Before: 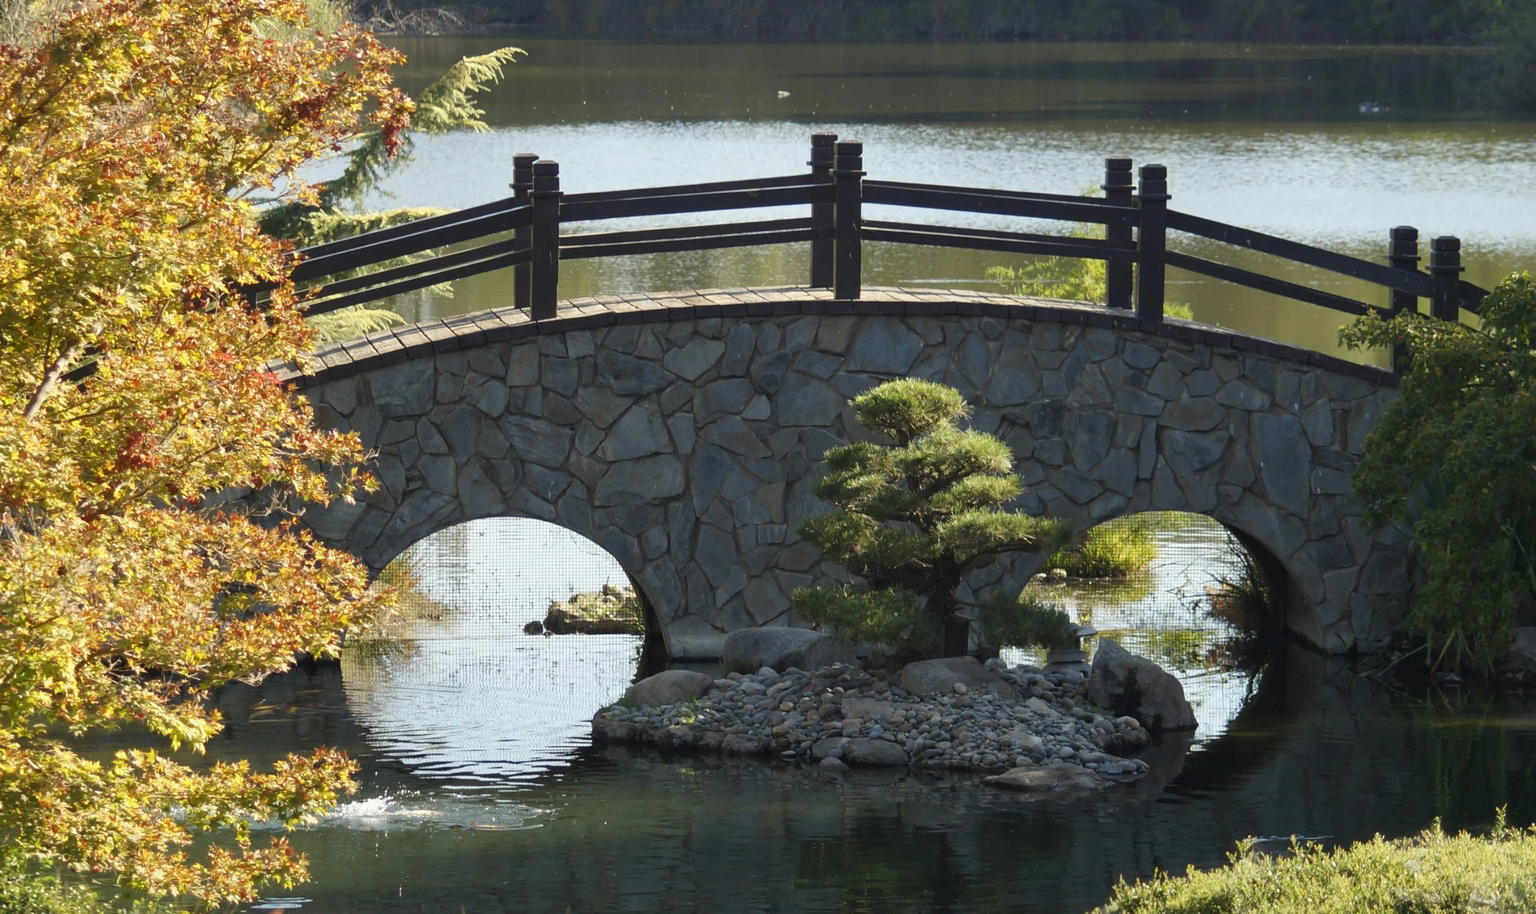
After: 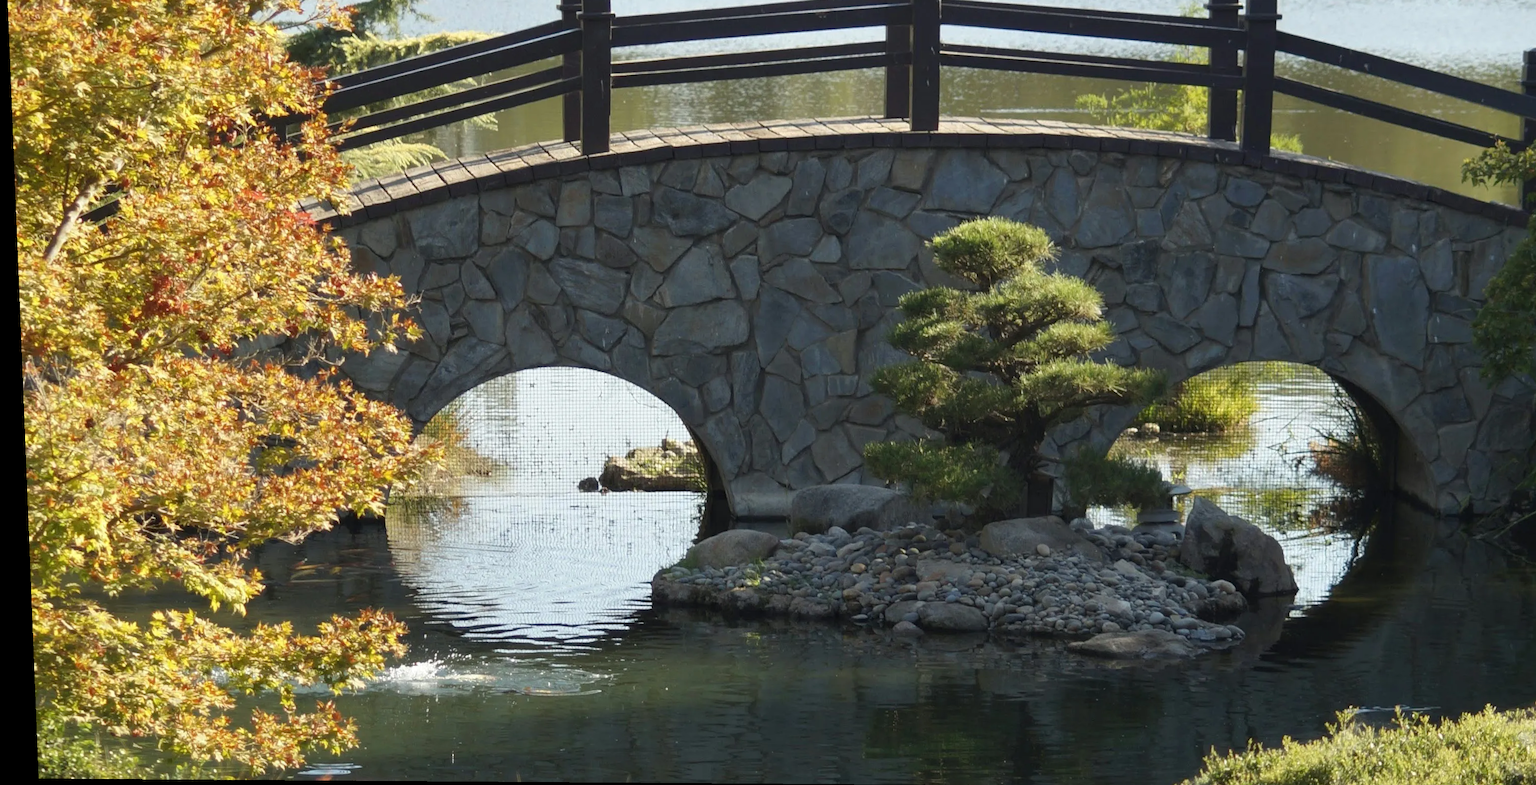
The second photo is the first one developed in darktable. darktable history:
rotate and perspective: lens shift (vertical) 0.048, lens shift (horizontal) -0.024, automatic cropping off
tone equalizer: on, module defaults
crop: top 20.916%, right 9.437%, bottom 0.316%
